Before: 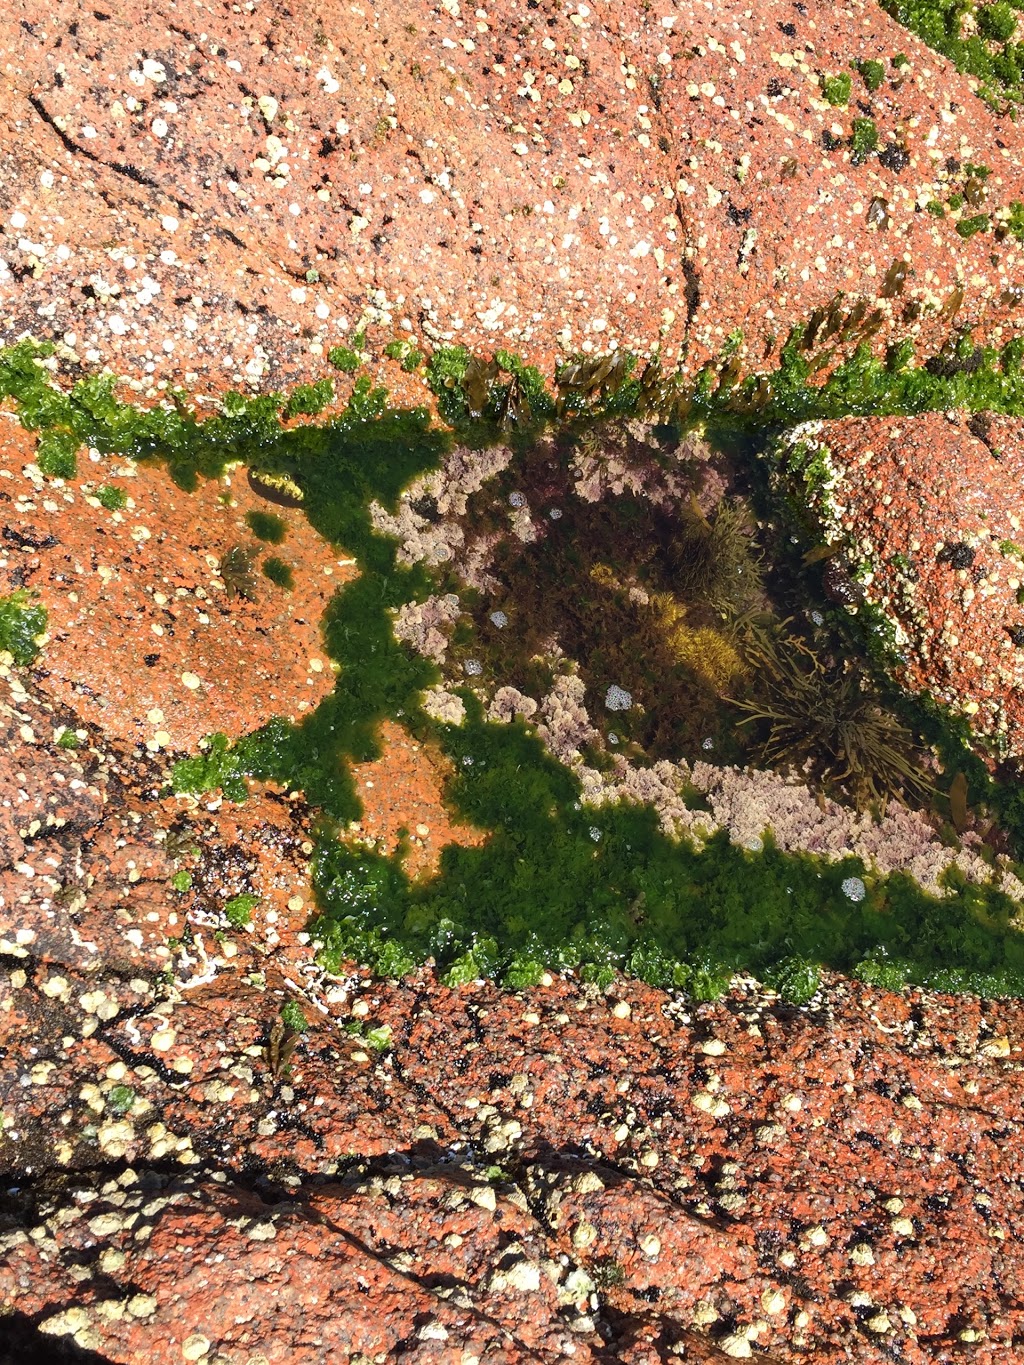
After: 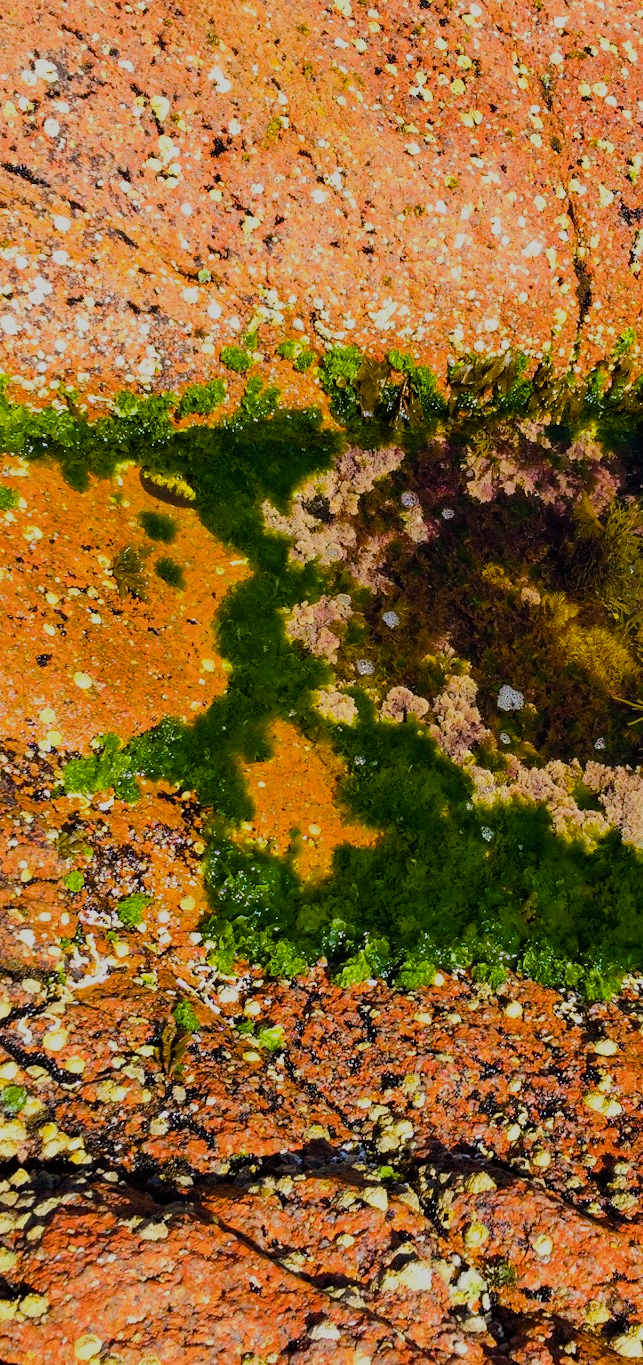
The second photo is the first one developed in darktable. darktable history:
filmic rgb: black relative exposure -7.14 EV, white relative exposure 5.34 EV, hardness 3.03, iterations of high-quality reconstruction 0
exposure: compensate highlight preservation false
crop: left 10.587%, right 26.559%
color balance rgb: perceptual saturation grading › global saturation 29.787%, global vibrance 59.244%
